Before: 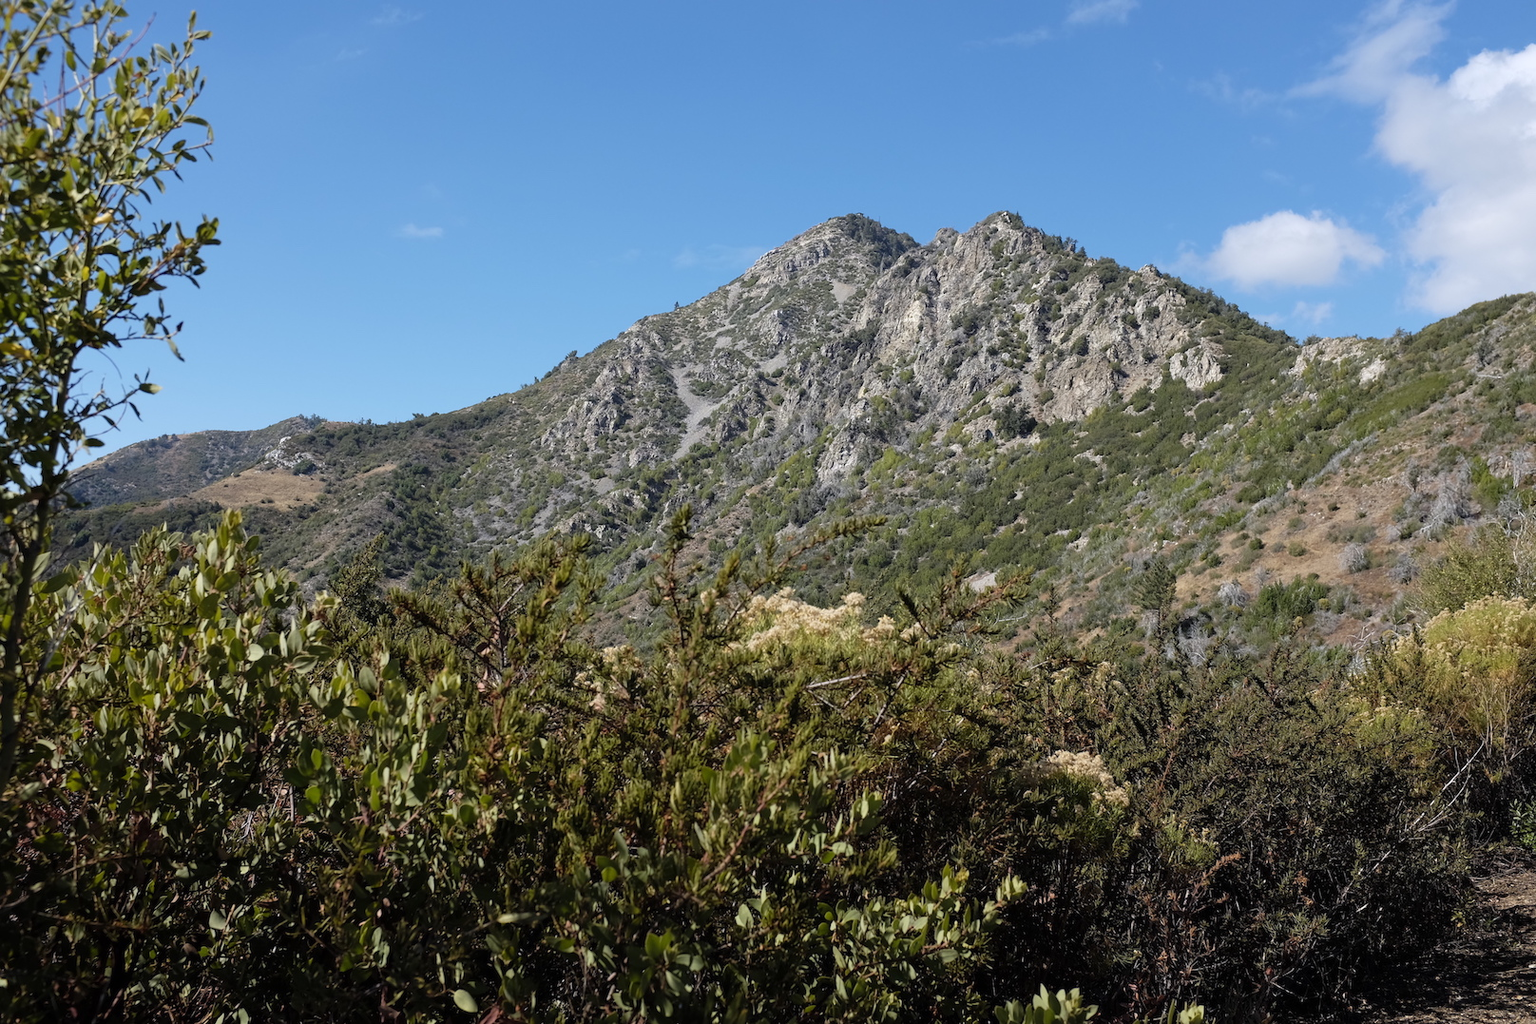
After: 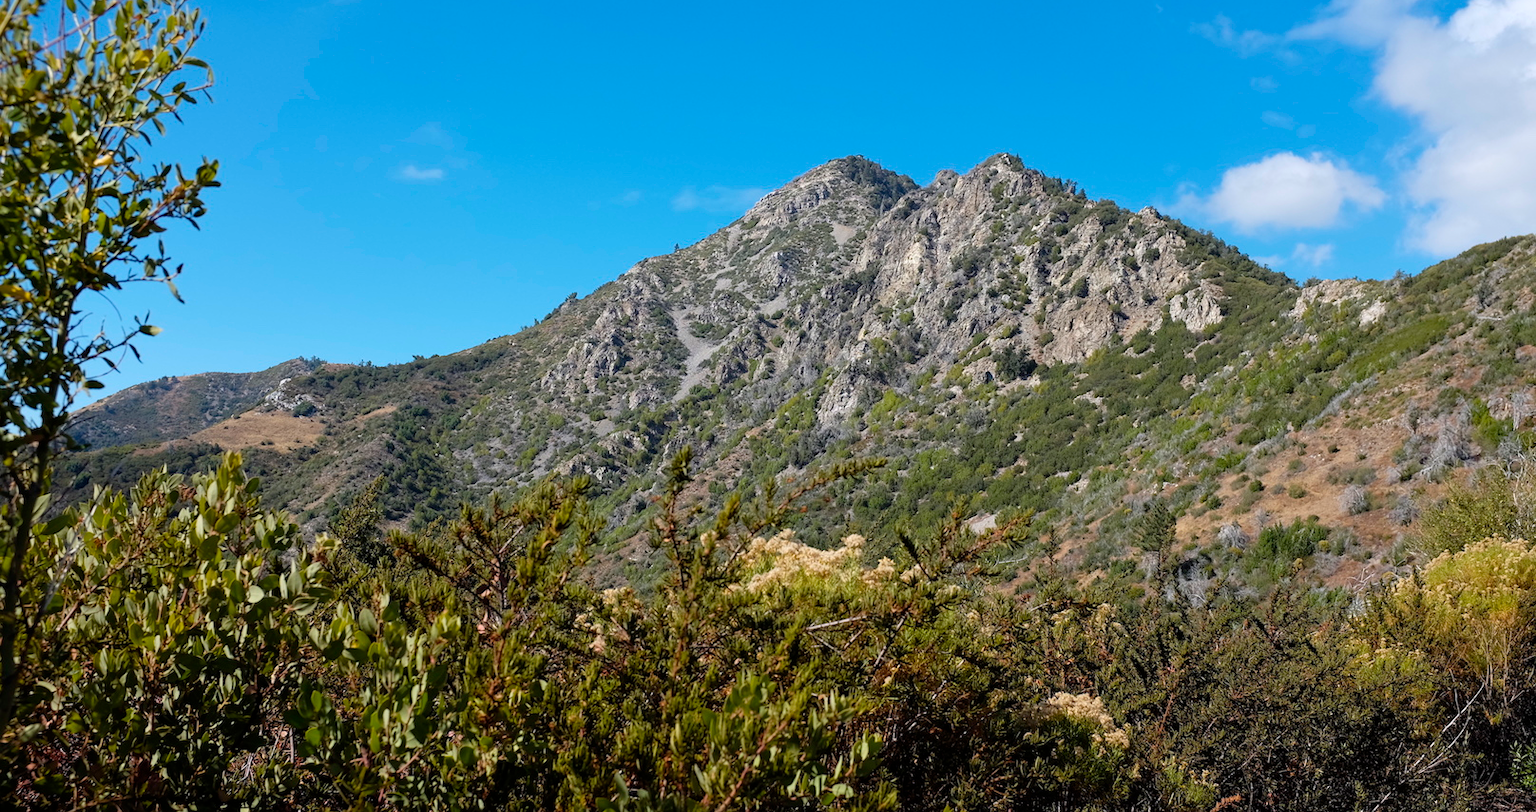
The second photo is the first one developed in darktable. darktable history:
crop and rotate: top 5.667%, bottom 14.937%
tone equalizer: on, module defaults
color balance rgb: linear chroma grading › global chroma 6.48%, perceptual saturation grading › global saturation 12.96%, global vibrance 6.02%
